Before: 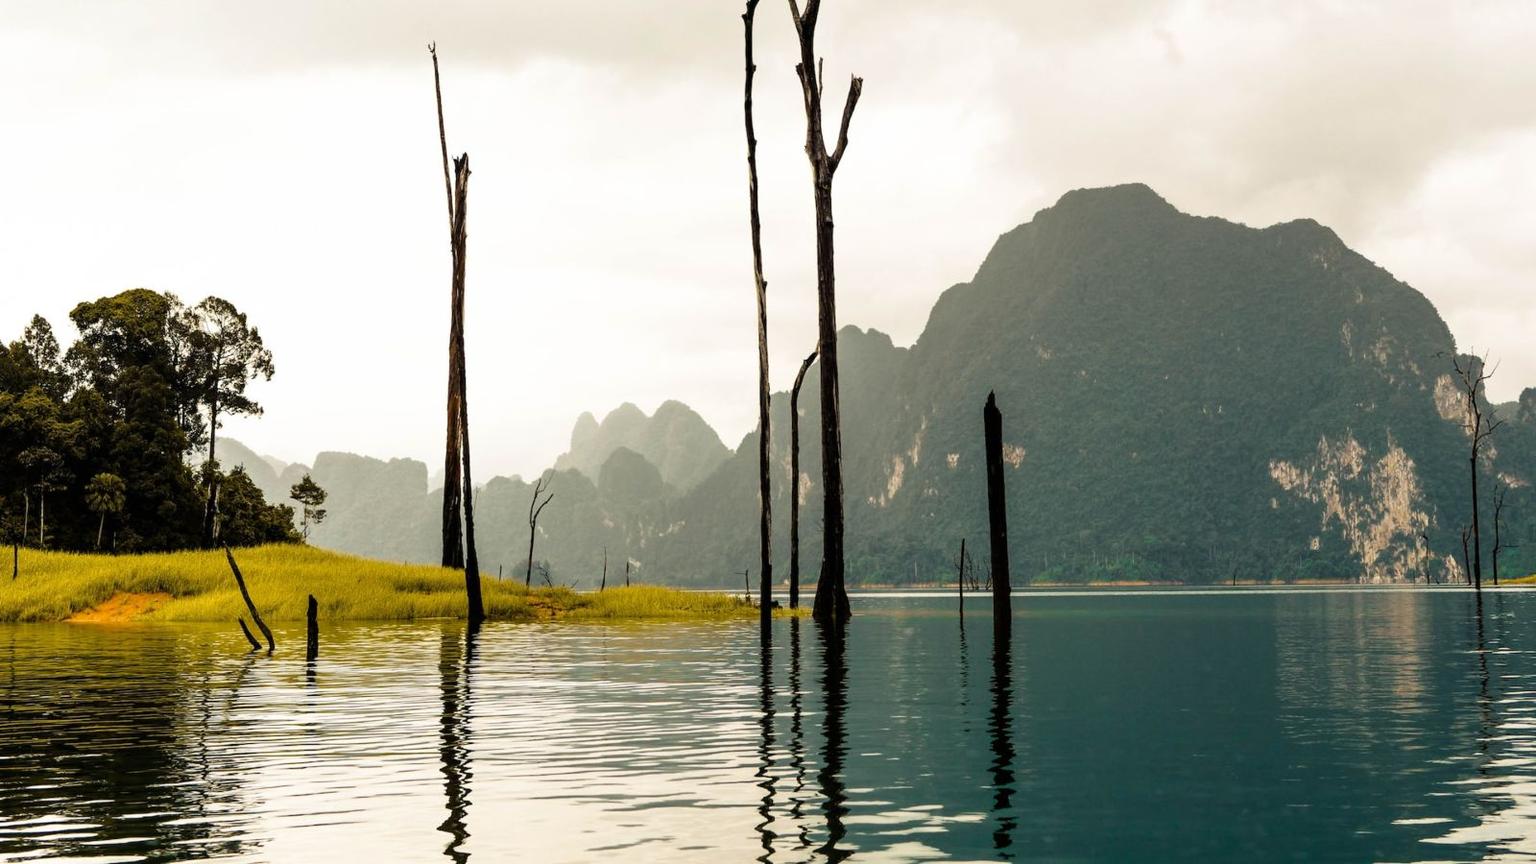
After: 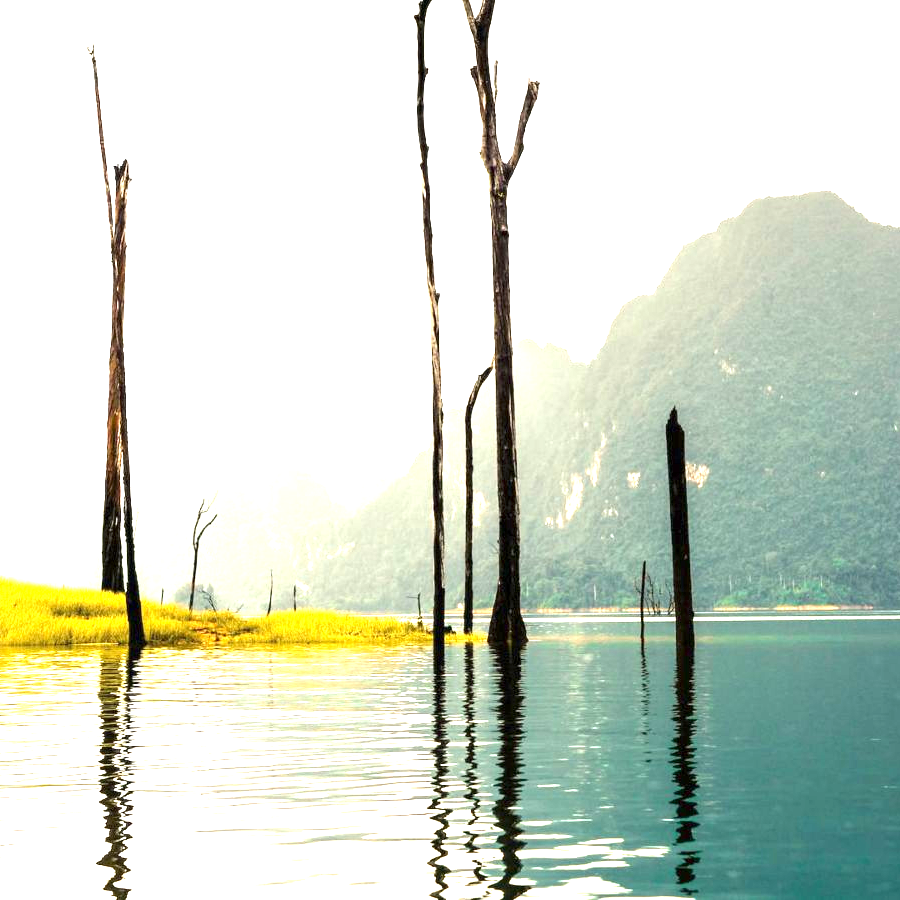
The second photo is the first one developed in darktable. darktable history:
crop and rotate: left 22.453%, right 21.287%
exposure: exposure 2.035 EV, compensate highlight preservation false
